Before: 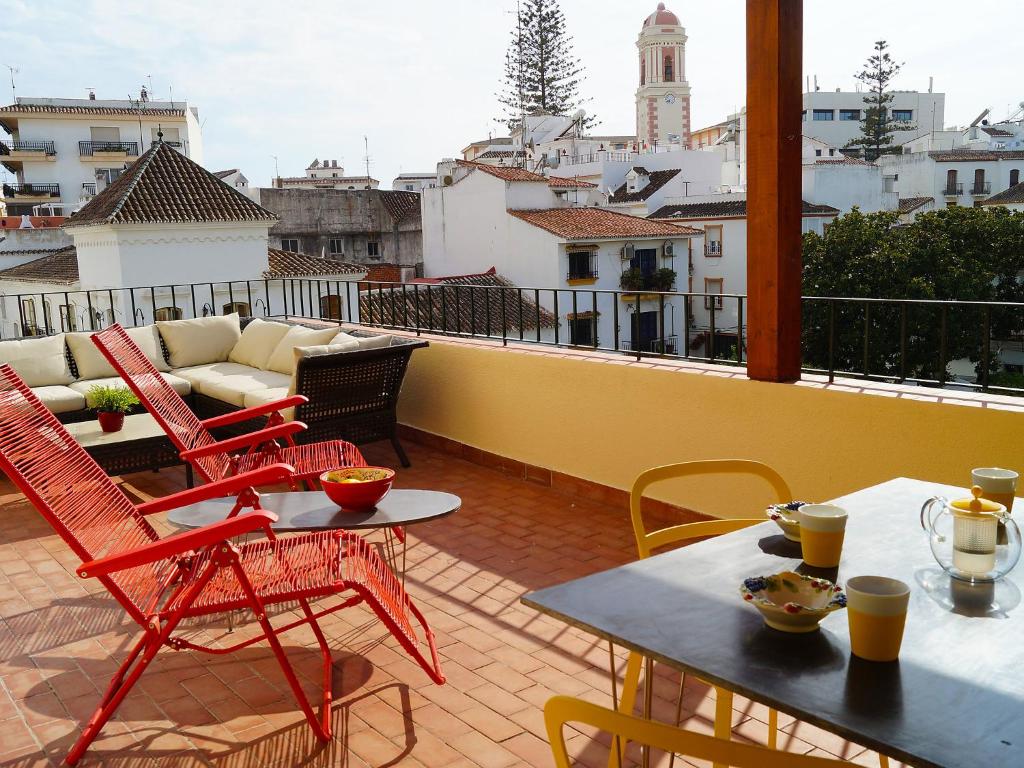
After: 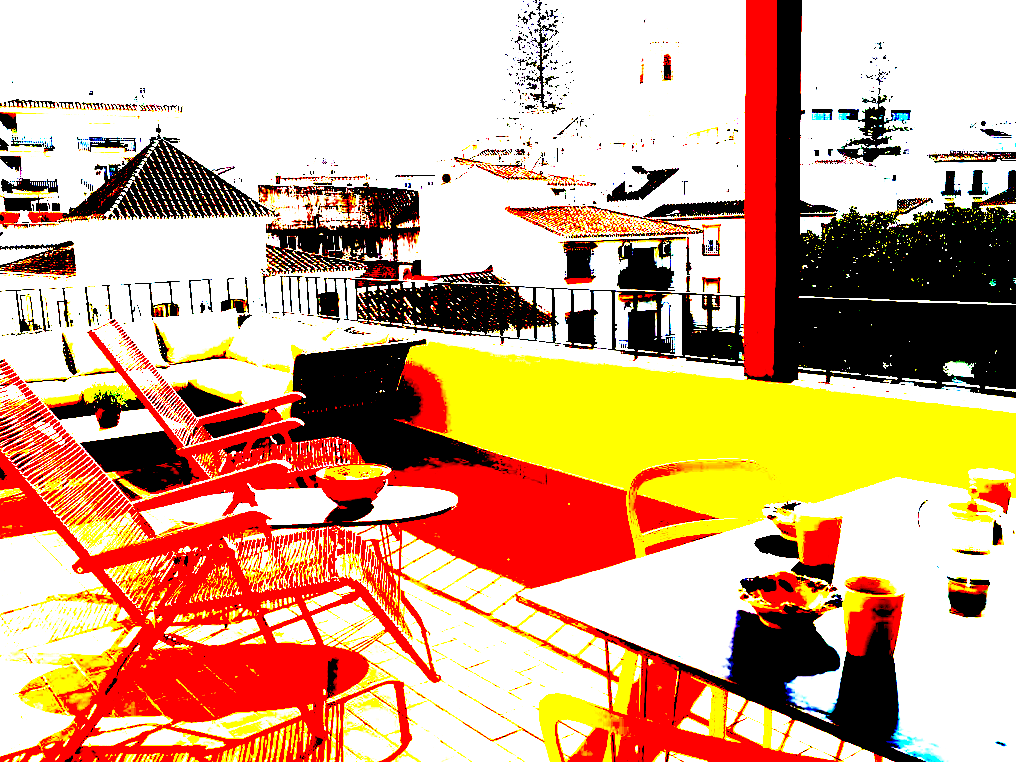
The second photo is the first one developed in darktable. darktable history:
crop and rotate: angle -0.337°
exposure: black level correction 0.099, exposure 3.056 EV, compensate highlight preservation false
